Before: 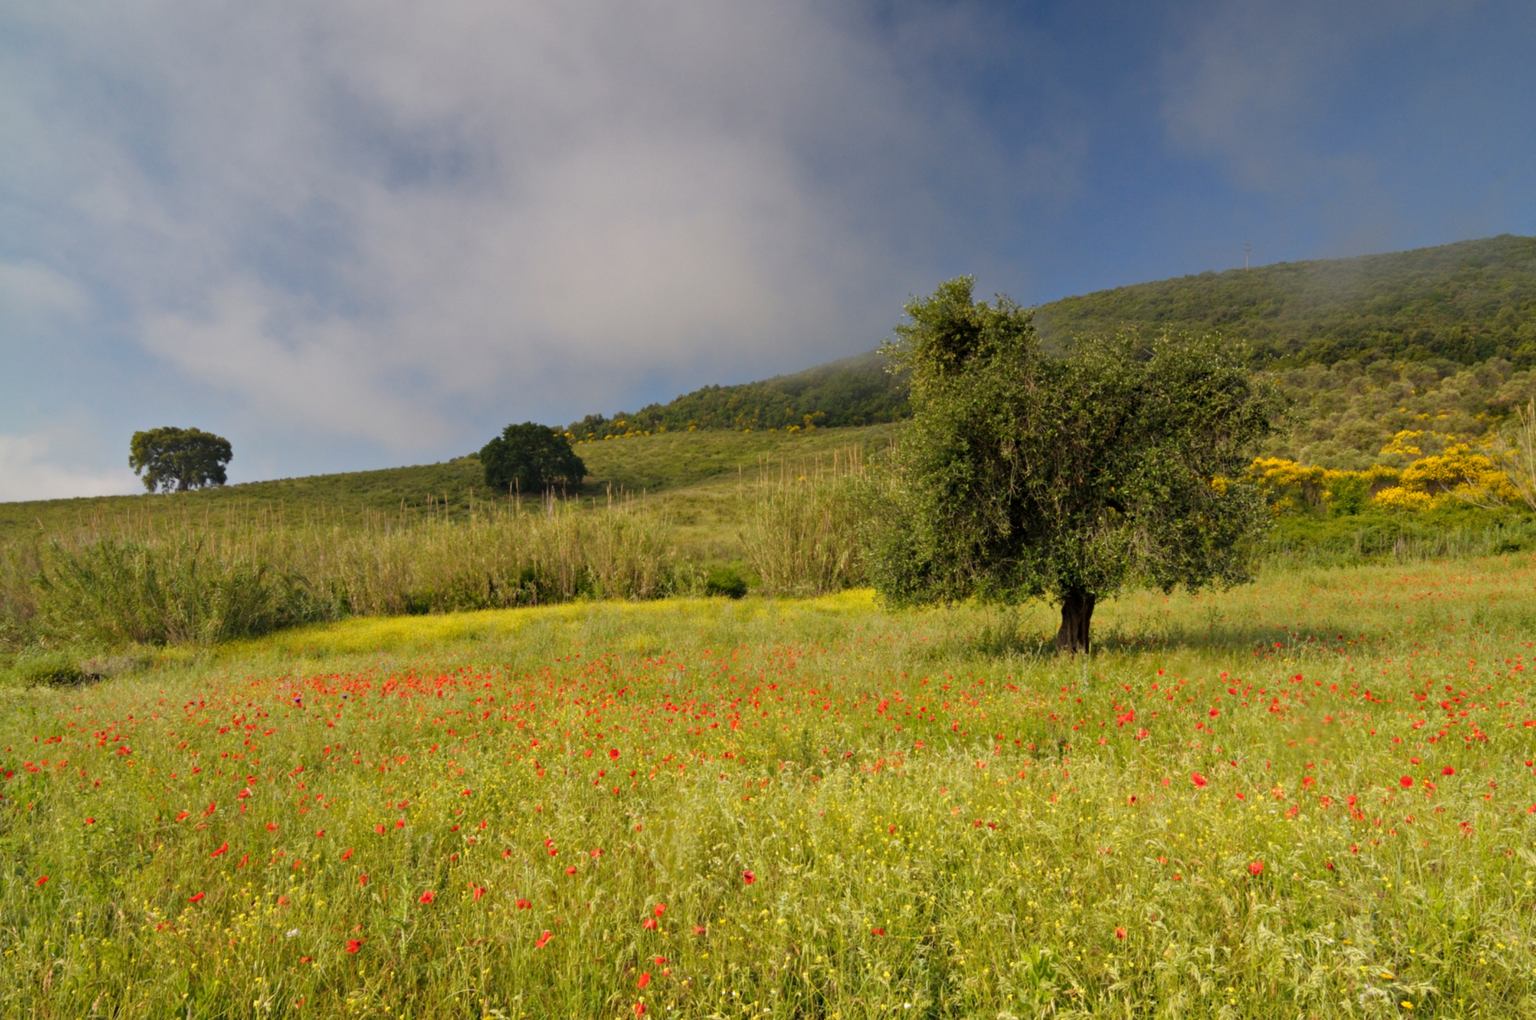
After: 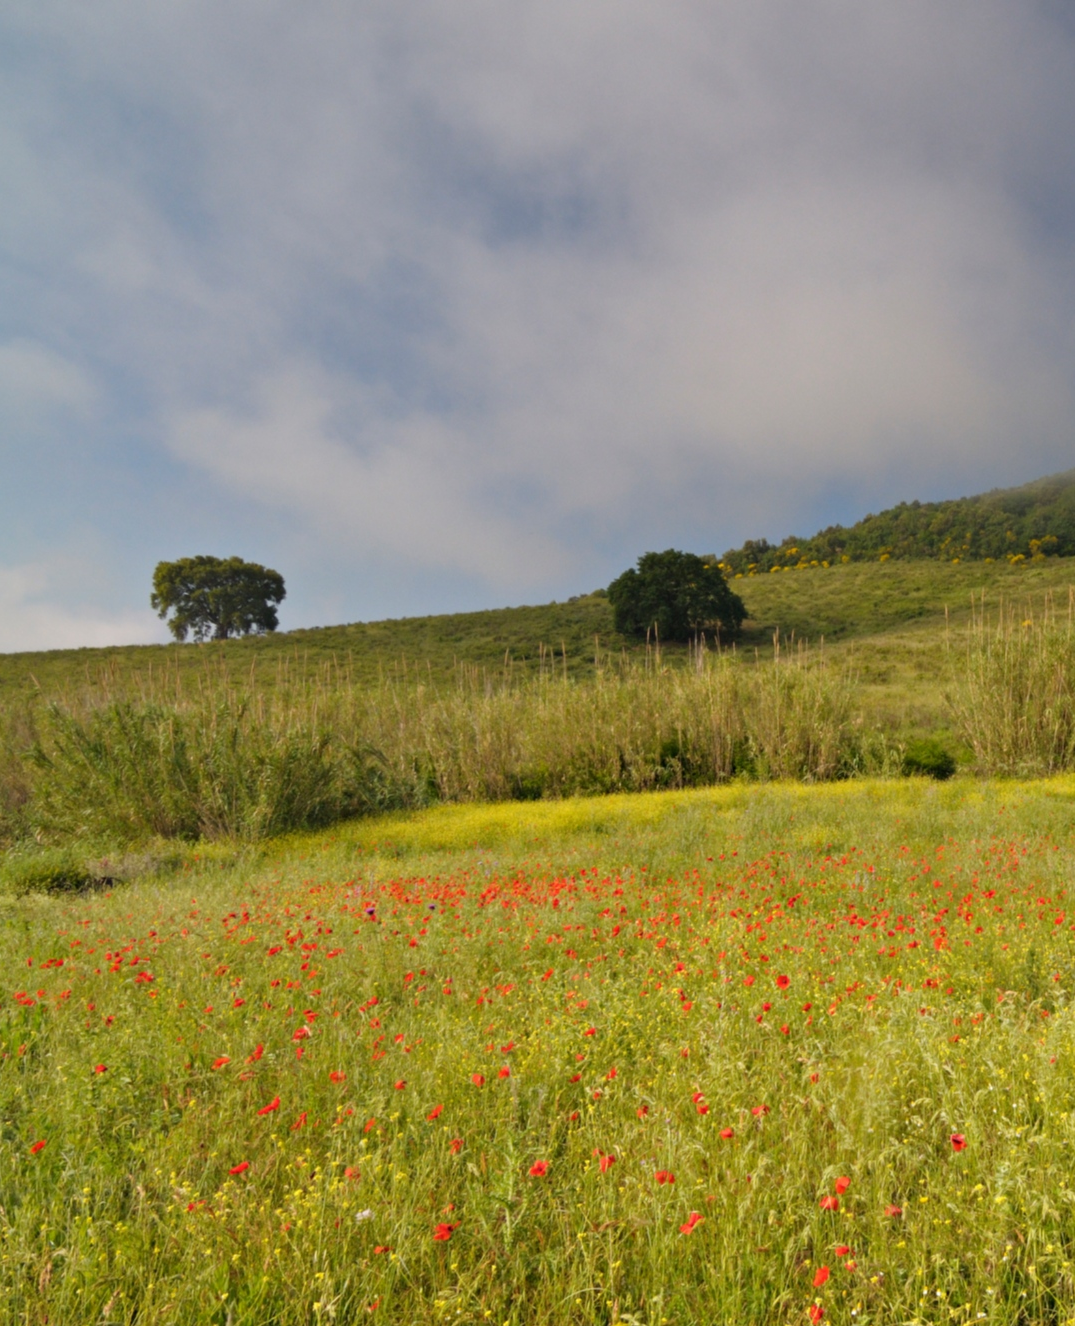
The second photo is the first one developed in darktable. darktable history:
crop: left 0.864%, right 45.345%, bottom 0.087%
